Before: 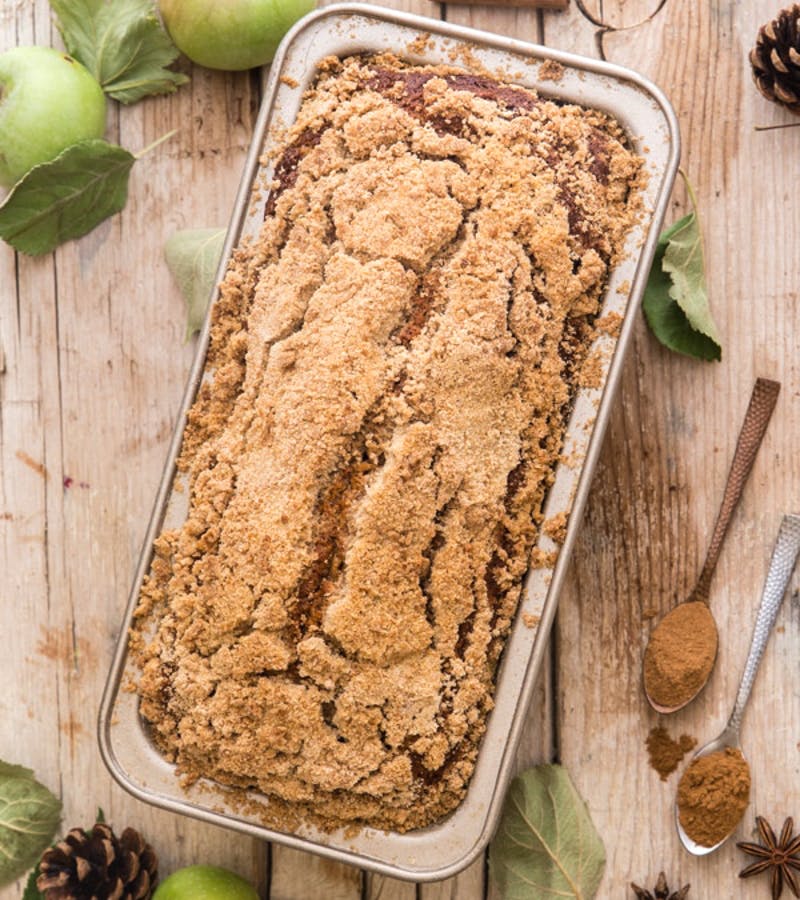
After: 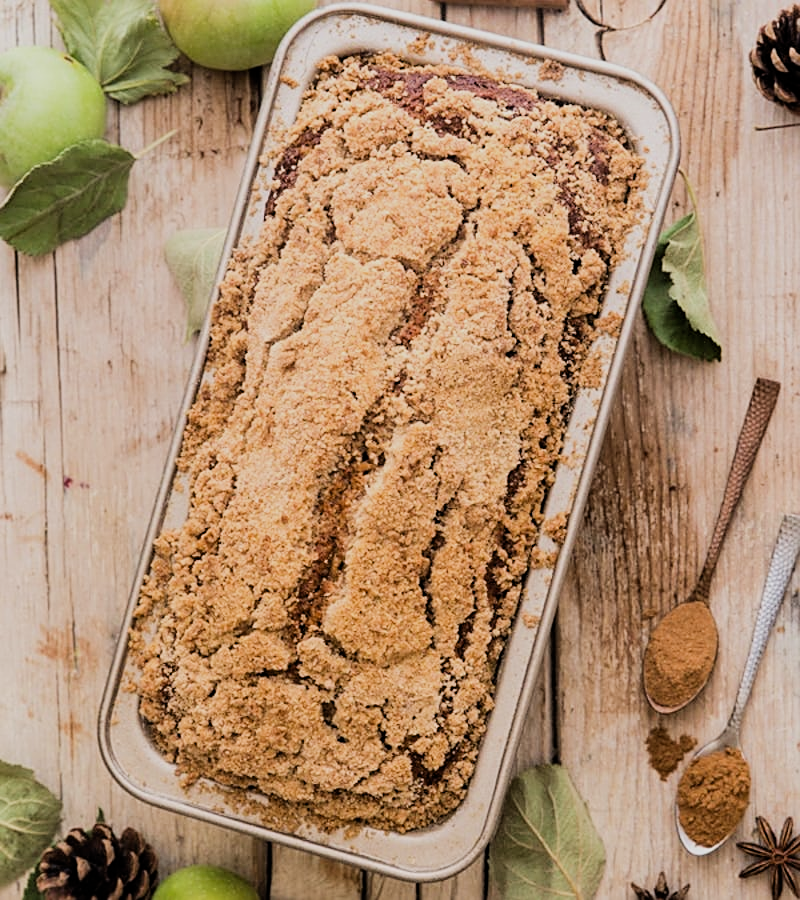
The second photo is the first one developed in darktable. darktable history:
filmic rgb: middle gray luminance 28.99%, black relative exposure -10.29 EV, white relative exposure 5.49 EV, target black luminance 0%, hardness 3.94, latitude 1.12%, contrast 1.127, highlights saturation mix 4.97%, shadows ↔ highlights balance 15.98%
sharpen: on, module defaults
